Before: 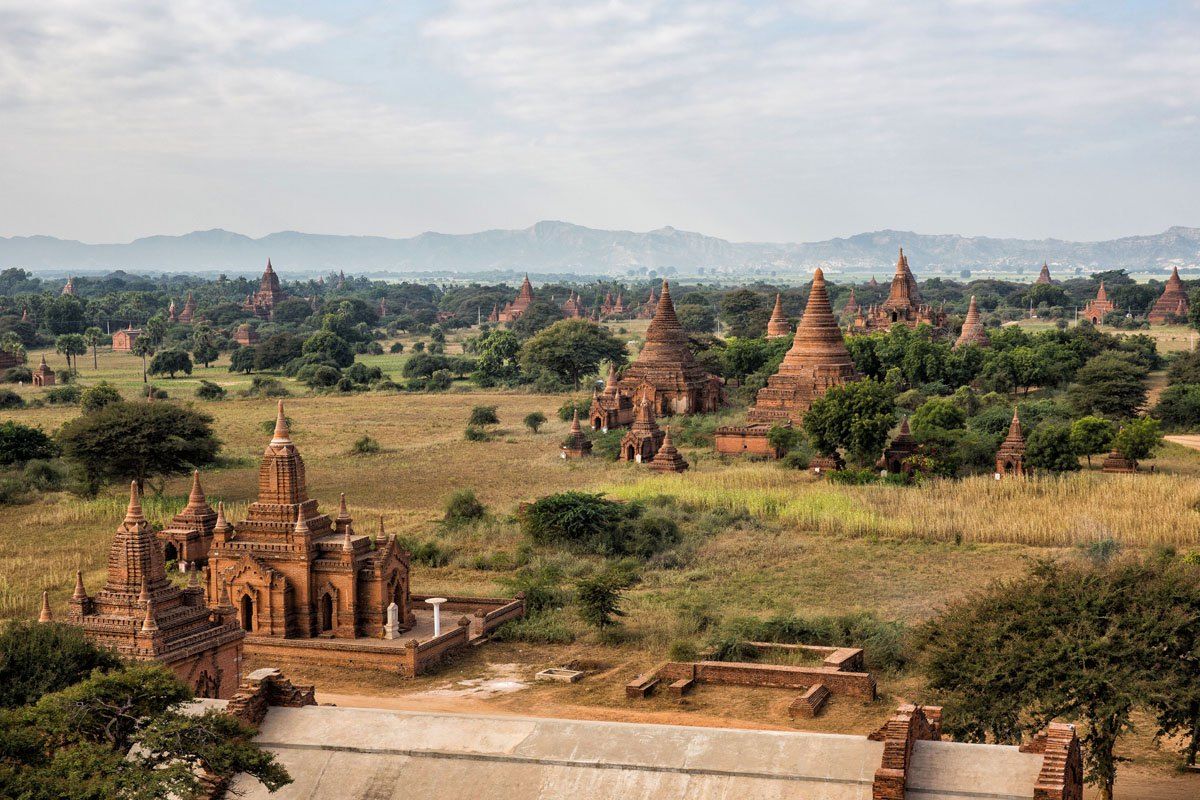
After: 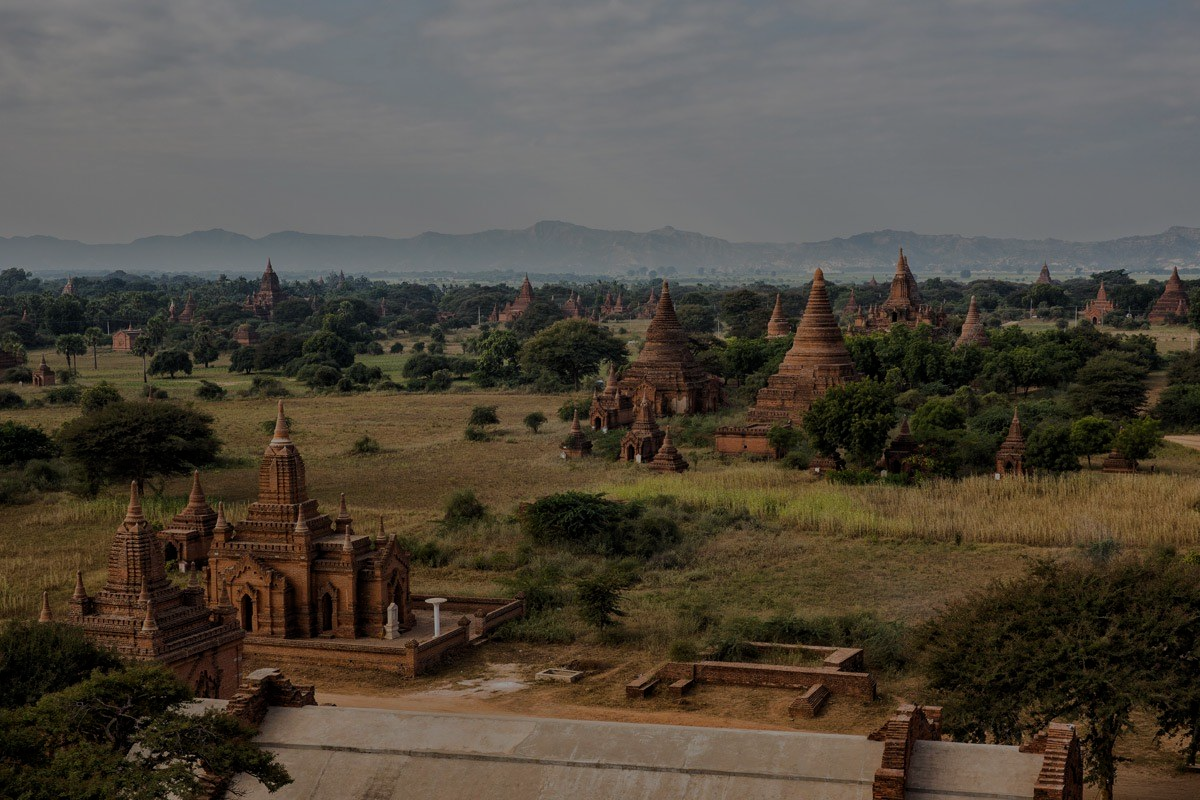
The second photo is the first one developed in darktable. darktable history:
tone equalizer: -8 EV -1.98 EV, -7 EV -1.96 EV, -6 EV -1.97 EV, -5 EV -1.97 EV, -4 EV -1.99 EV, -3 EV -2 EV, -2 EV -1.97 EV, -1 EV -1.62 EV, +0 EV -2 EV
